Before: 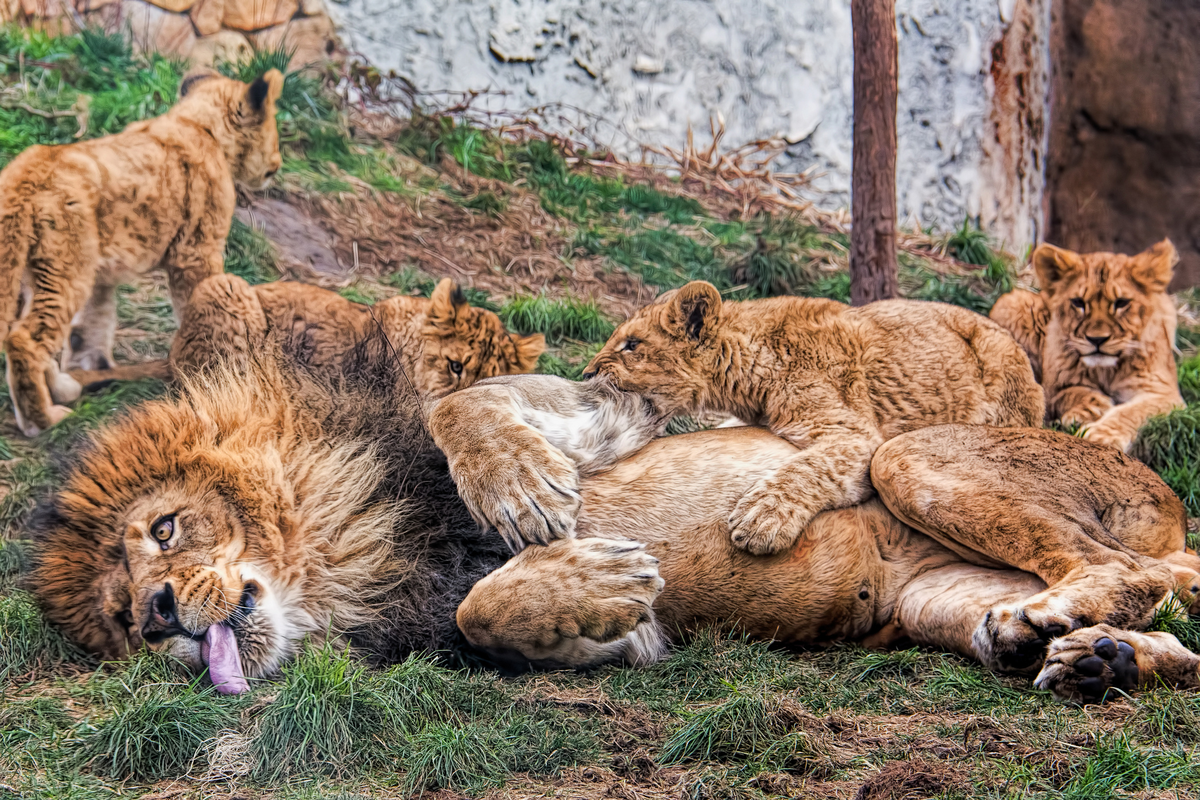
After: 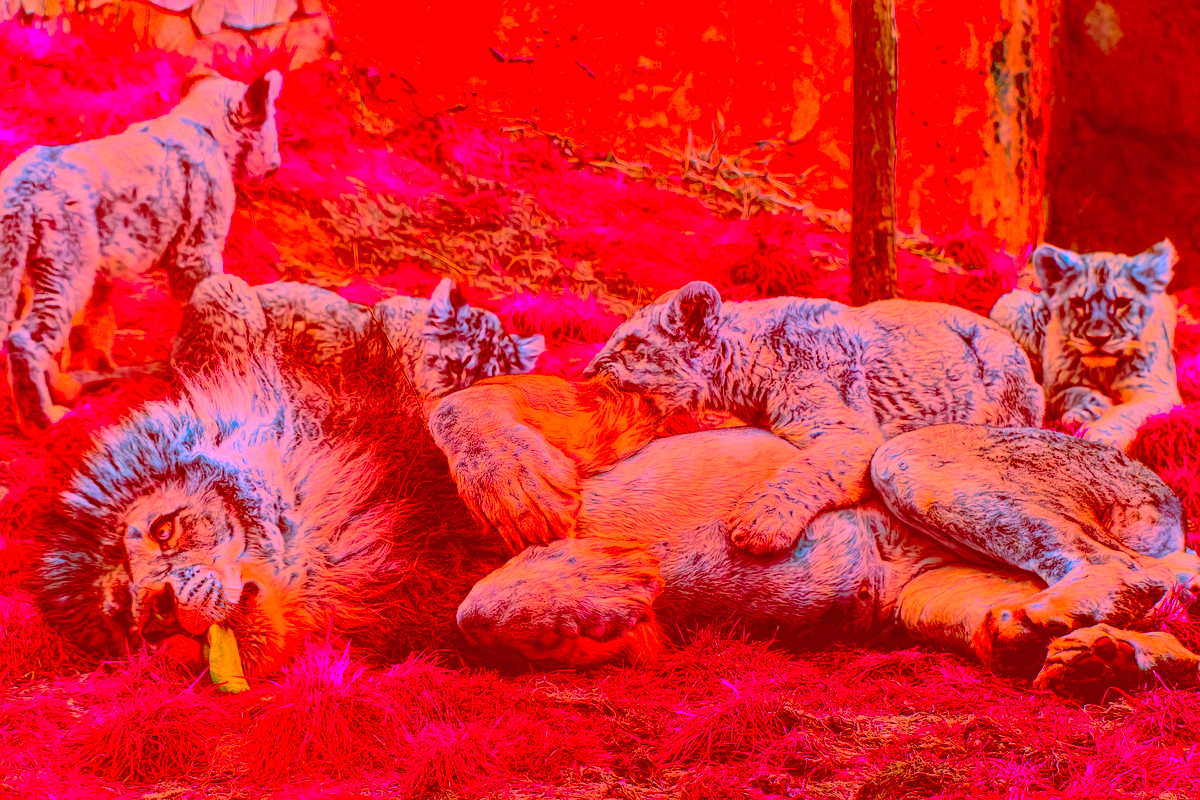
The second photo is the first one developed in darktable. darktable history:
contrast brightness saturation: contrast 0.087, saturation 0.27
color correction: highlights a* -39.52, highlights b* -39.52, shadows a* -39.86, shadows b* -39.58, saturation -2.94
